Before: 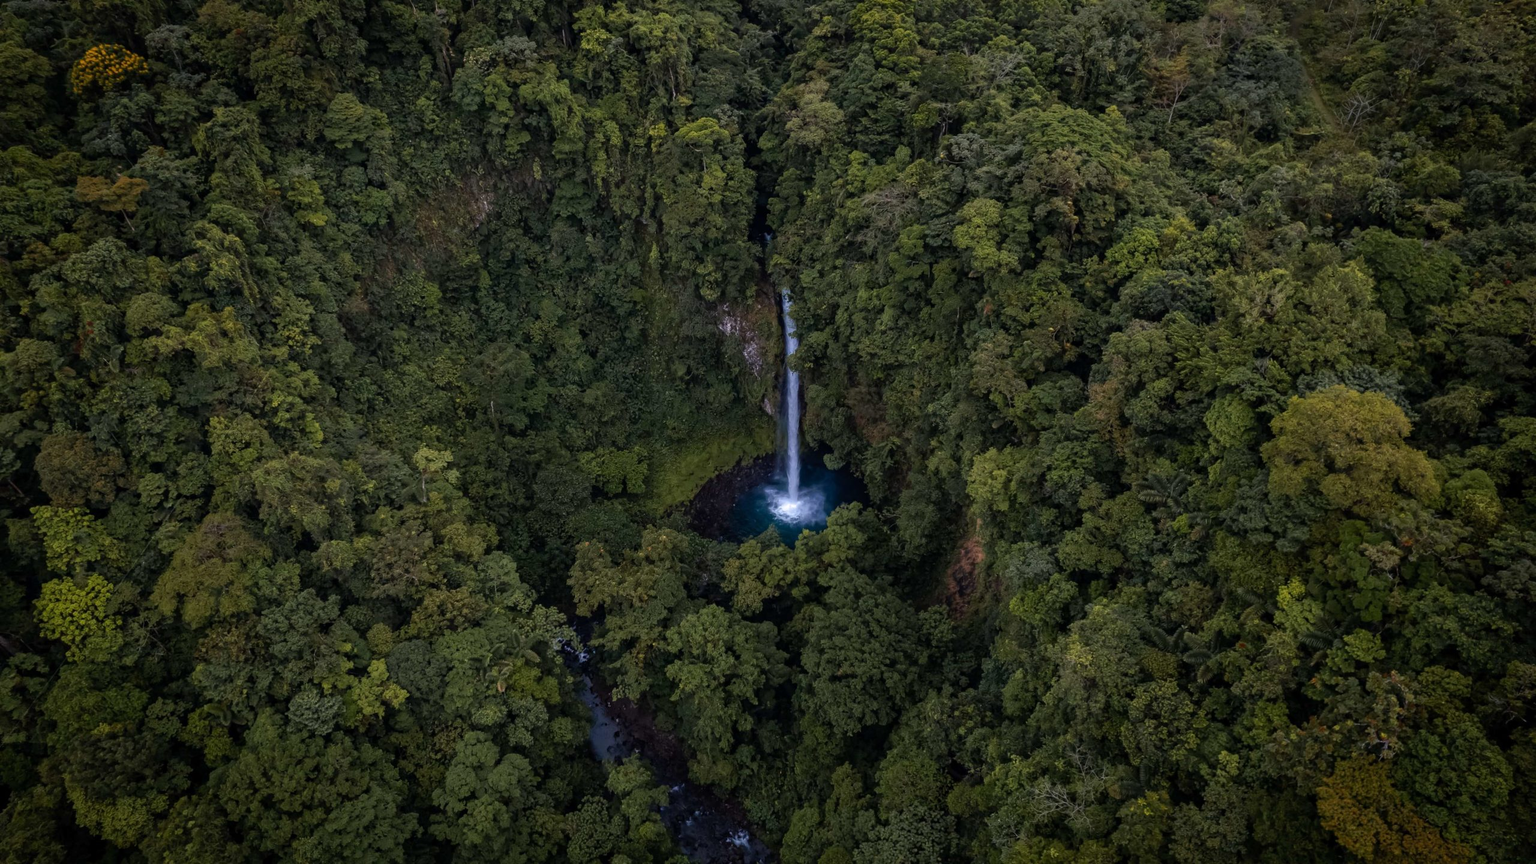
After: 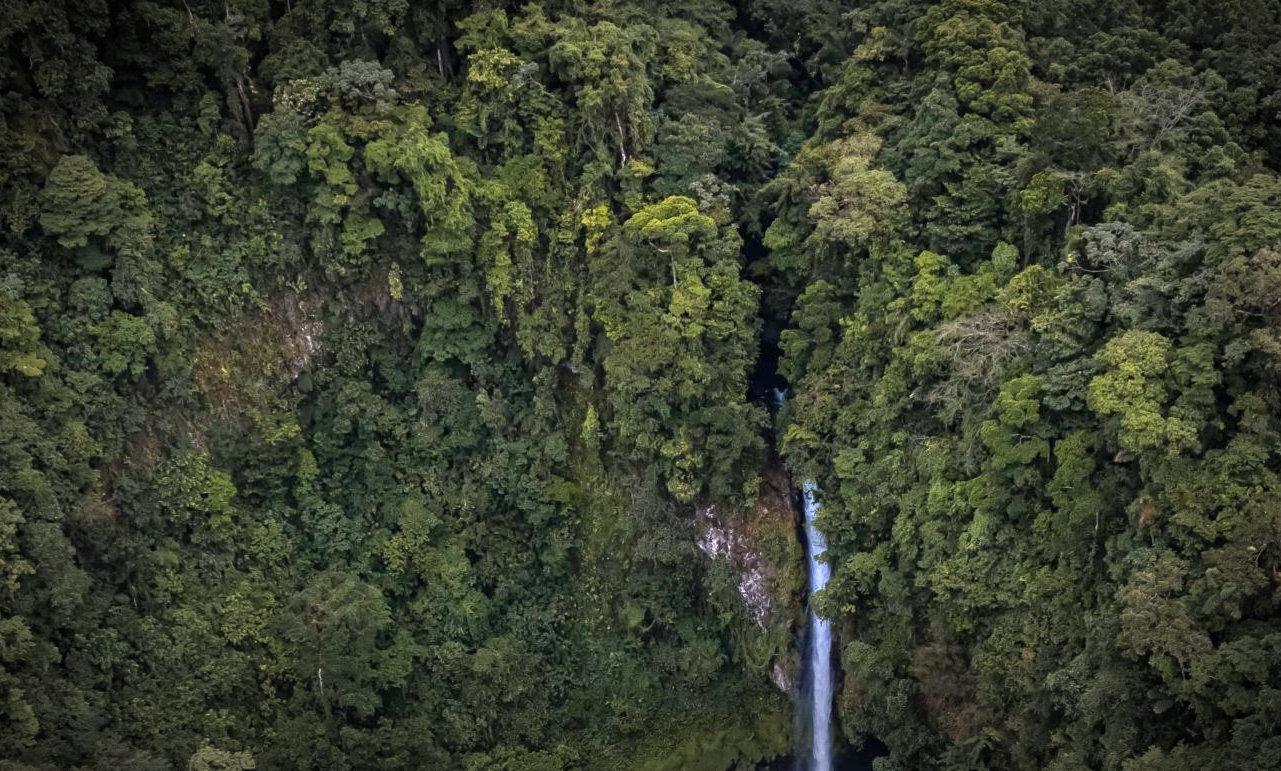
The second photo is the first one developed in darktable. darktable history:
crop: left 19.556%, right 30.401%, bottom 46.458%
shadows and highlights: radius 331.84, shadows 53.55, highlights -100, compress 94.63%, highlights color adjustment 73.23%, soften with gaussian
exposure: black level correction 0, exposure 1.1 EV, compensate highlight preservation false
vignetting: fall-off start 67.5%, fall-off radius 67.23%, brightness -0.813, automatic ratio true
